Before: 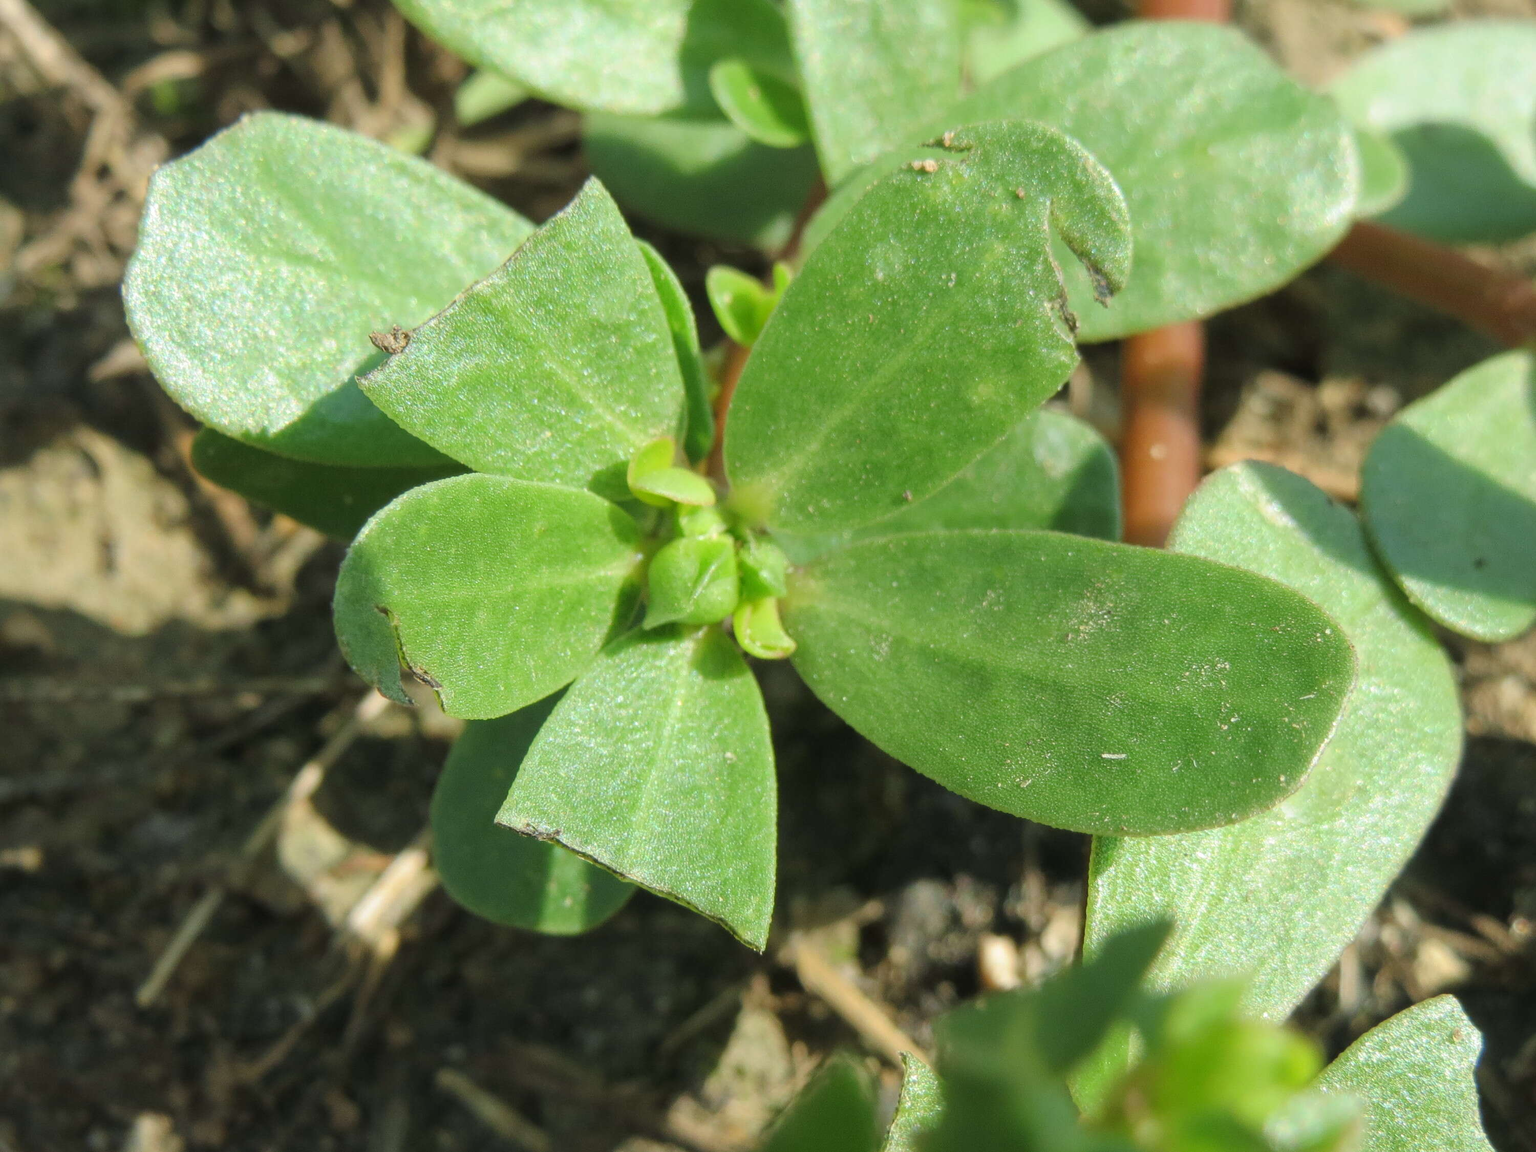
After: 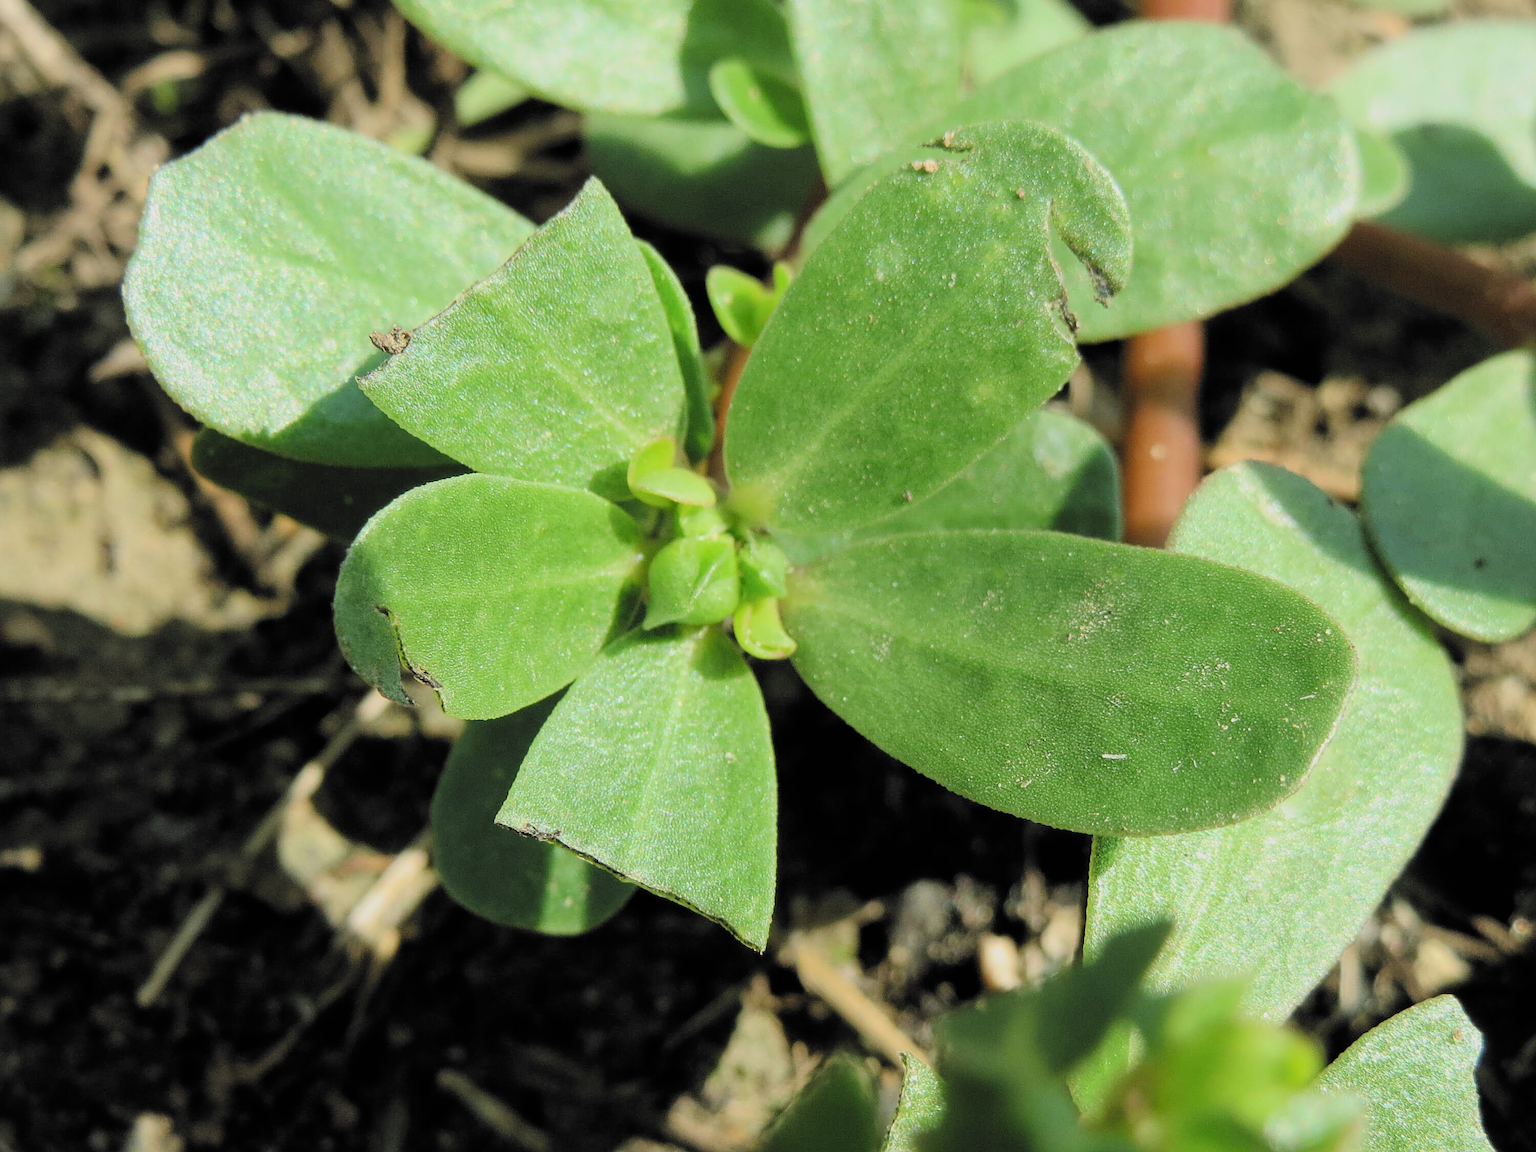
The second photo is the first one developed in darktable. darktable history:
sharpen: on, module defaults
filmic rgb: black relative exposure -5.01 EV, white relative exposure 3.97 EV, hardness 2.89, contrast 1.299, highlights saturation mix -30.84%, color science v6 (2022)
